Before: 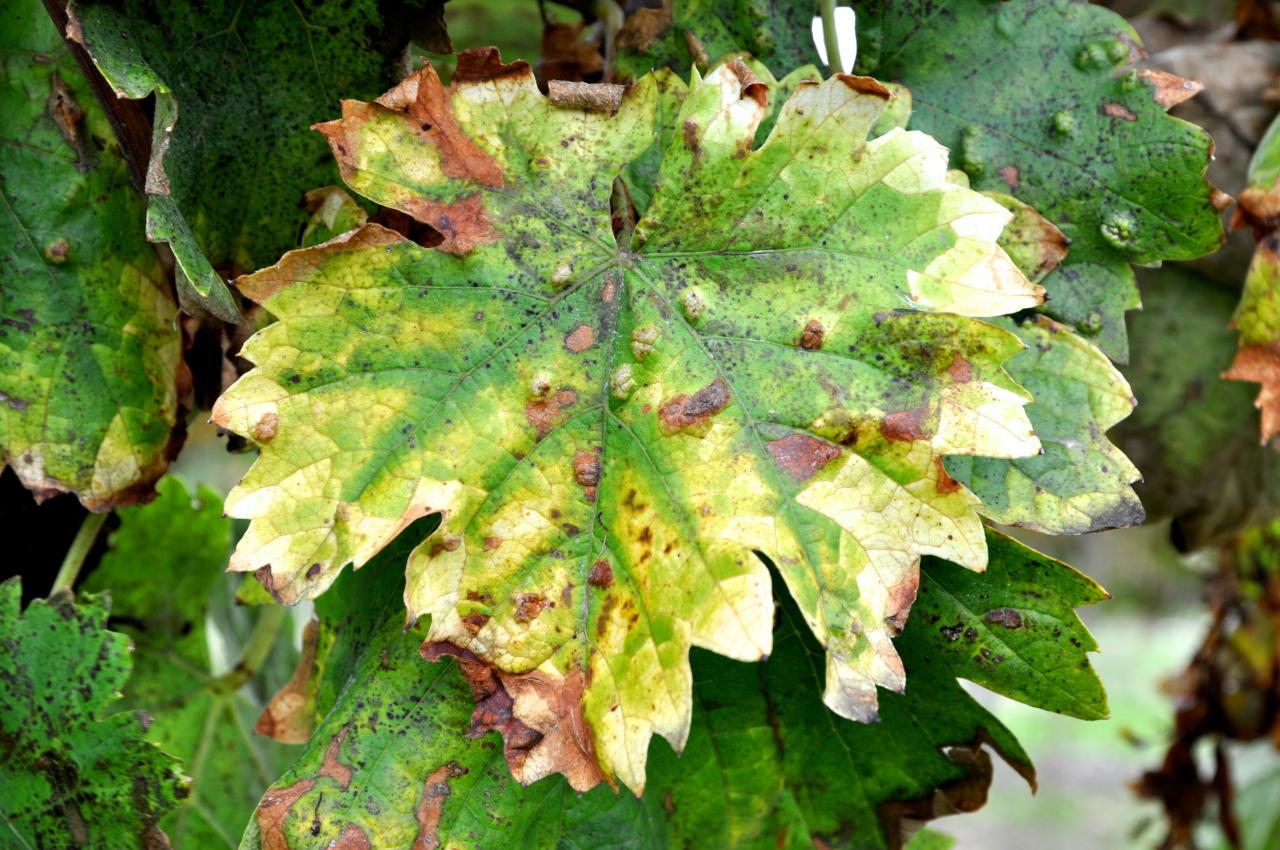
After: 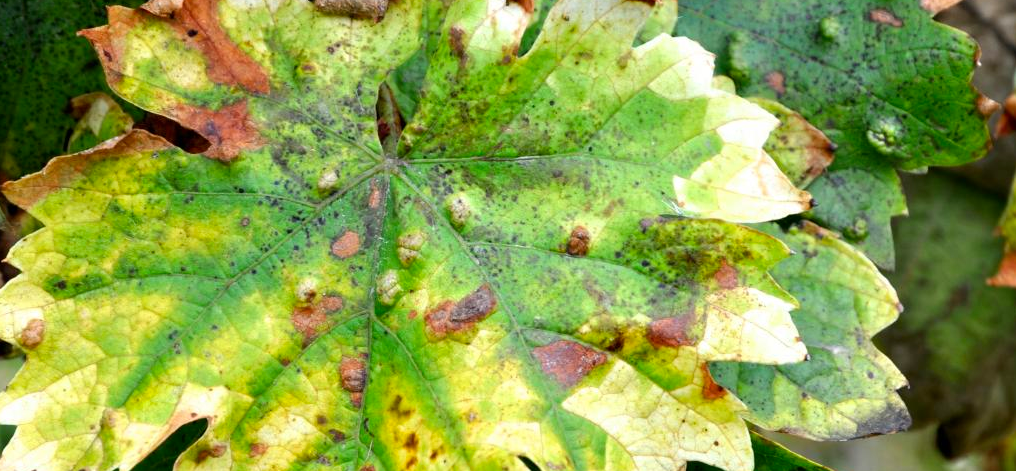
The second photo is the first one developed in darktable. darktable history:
crop: left 18.353%, top 11.101%, right 2.257%, bottom 33.437%
contrast brightness saturation: contrast 0.042, saturation 0.157
